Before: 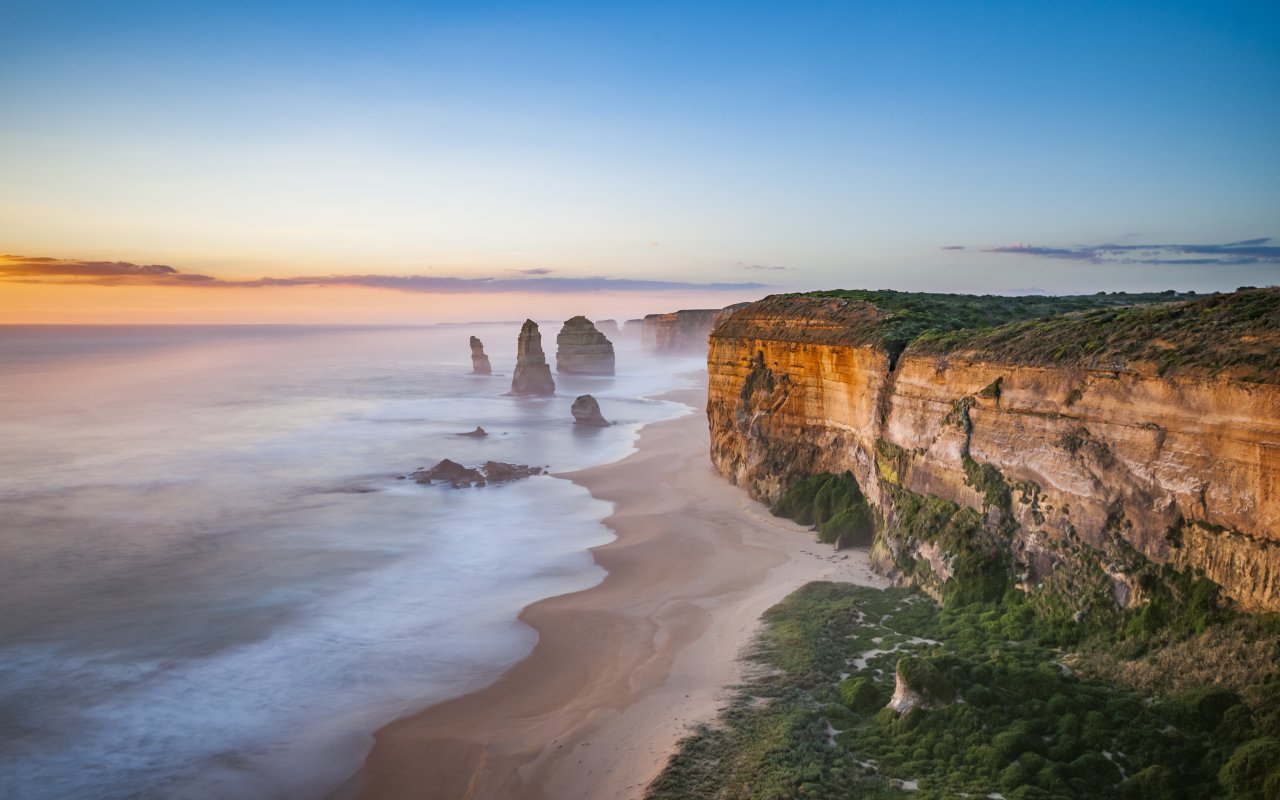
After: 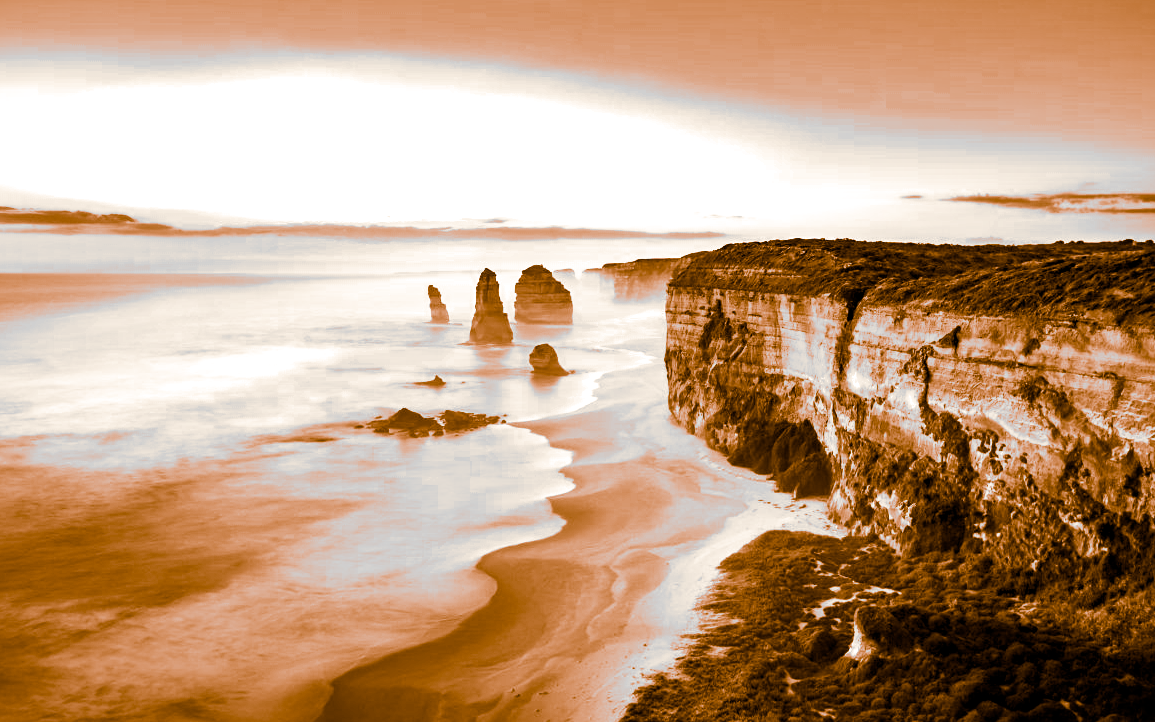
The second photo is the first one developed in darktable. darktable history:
monochrome: on, module defaults
crop: left 3.305%, top 6.436%, right 6.389%, bottom 3.258%
color balance rgb: linear chroma grading › shadows -30%, linear chroma grading › global chroma 35%, perceptual saturation grading › global saturation 75%, perceptual saturation grading › shadows -30%, perceptual brilliance grading › highlights 75%, perceptual brilliance grading › shadows -30%, global vibrance 35%
local contrast: mode bilateral grid, contrast 20, coarseness 50, detail 132%, midtone range 0.2
color correction: saturation 1.34
filmic rgb: black relative exposure -7.82 EV, white relative exposure 4.29 EV, hardness 3.86, color science v6 (2022)
split-toning: shadows › hue 26°, shadows › saturation 0.92, highlights › hue 40°, highlights › saturation 0.92, balance -63, compress 0%
